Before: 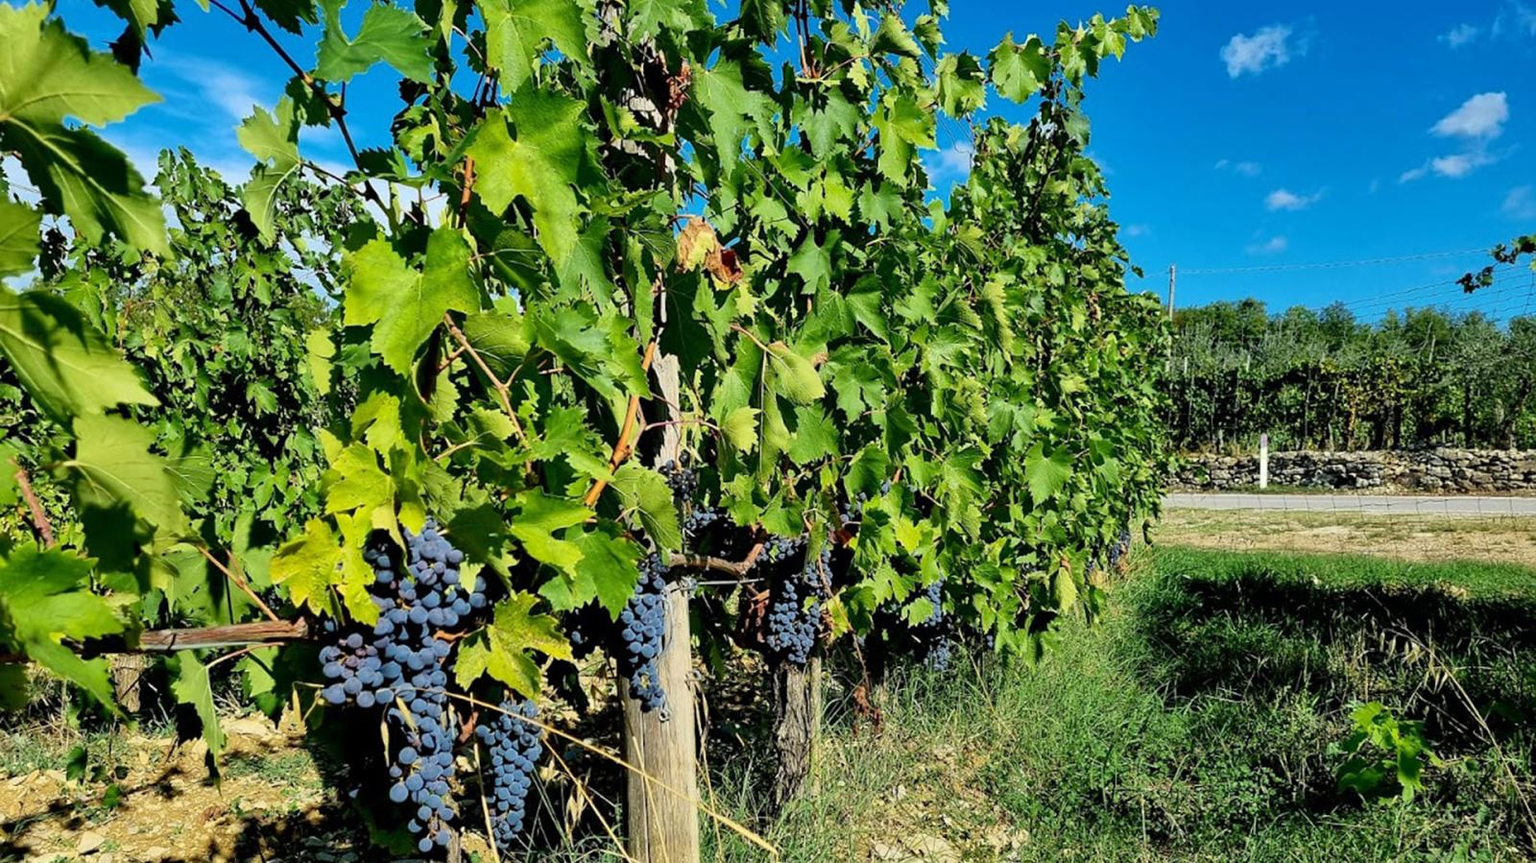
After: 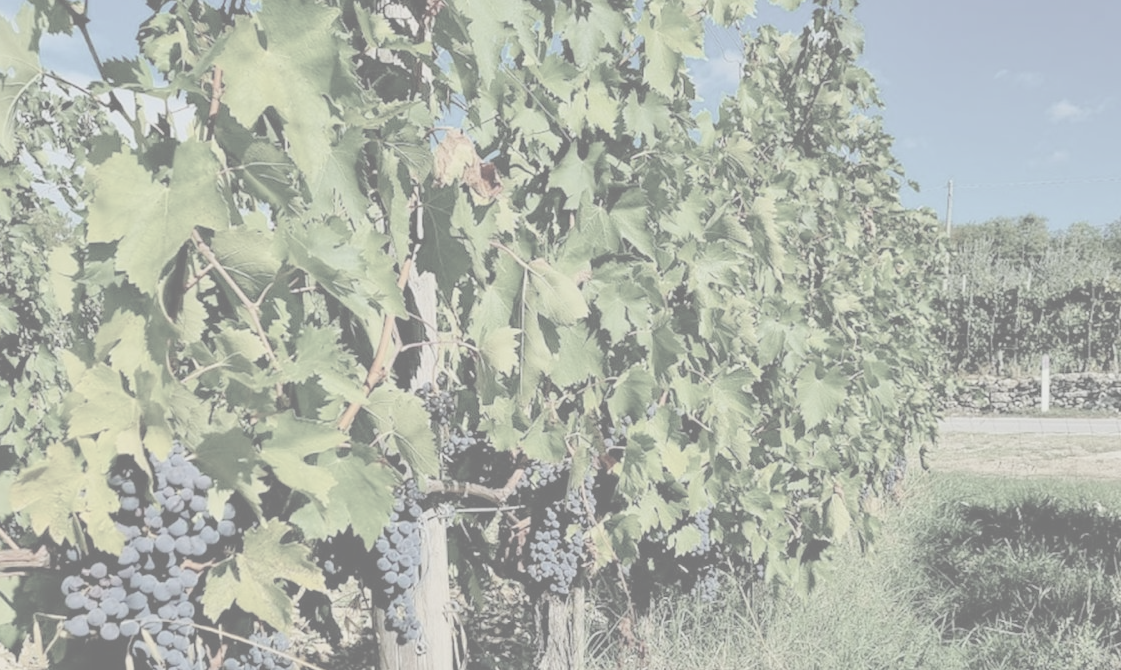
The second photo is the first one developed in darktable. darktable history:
crop and rotate: left 16.985%, top 10.805%, right 12.917%, bottom 14.594%
contrast brightness saturation: contrast -0.335, brightness 0.759, saturation -0.796
